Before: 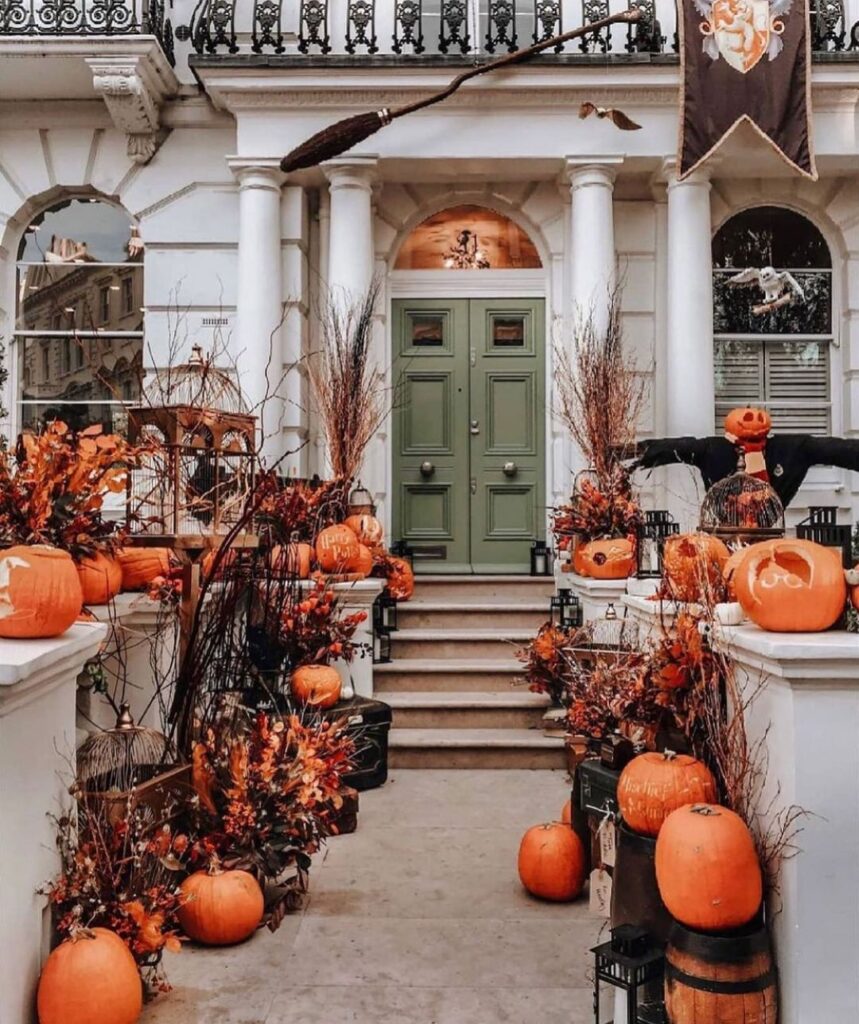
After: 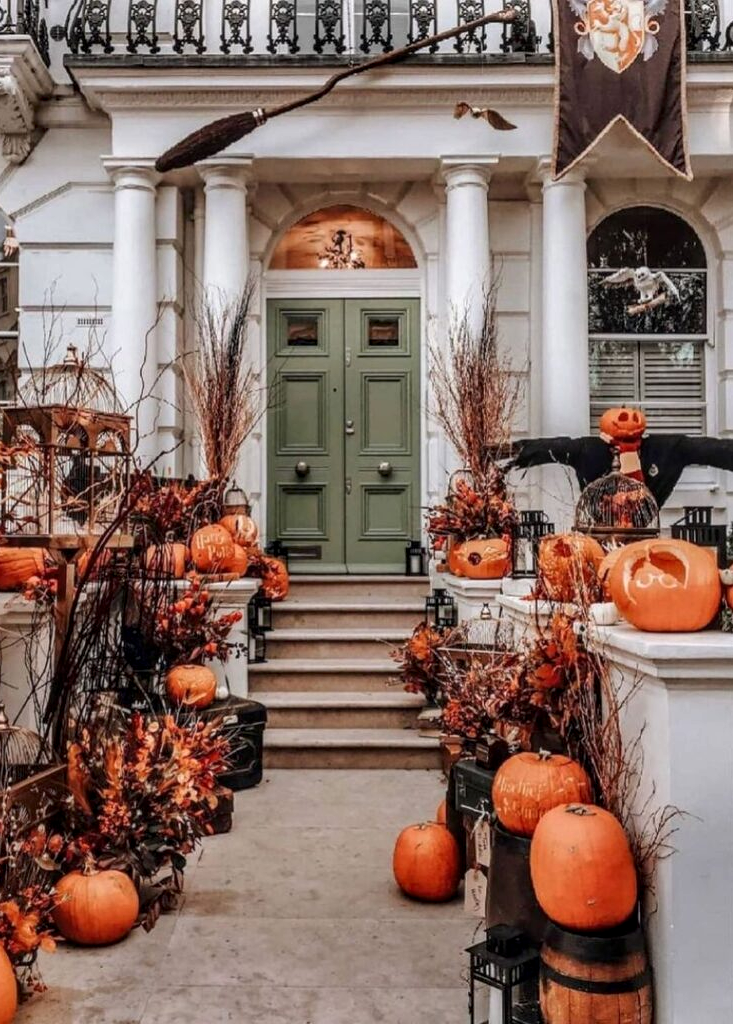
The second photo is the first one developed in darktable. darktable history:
local contrast: on, module defaults
crop and rotate: left 14.584%
